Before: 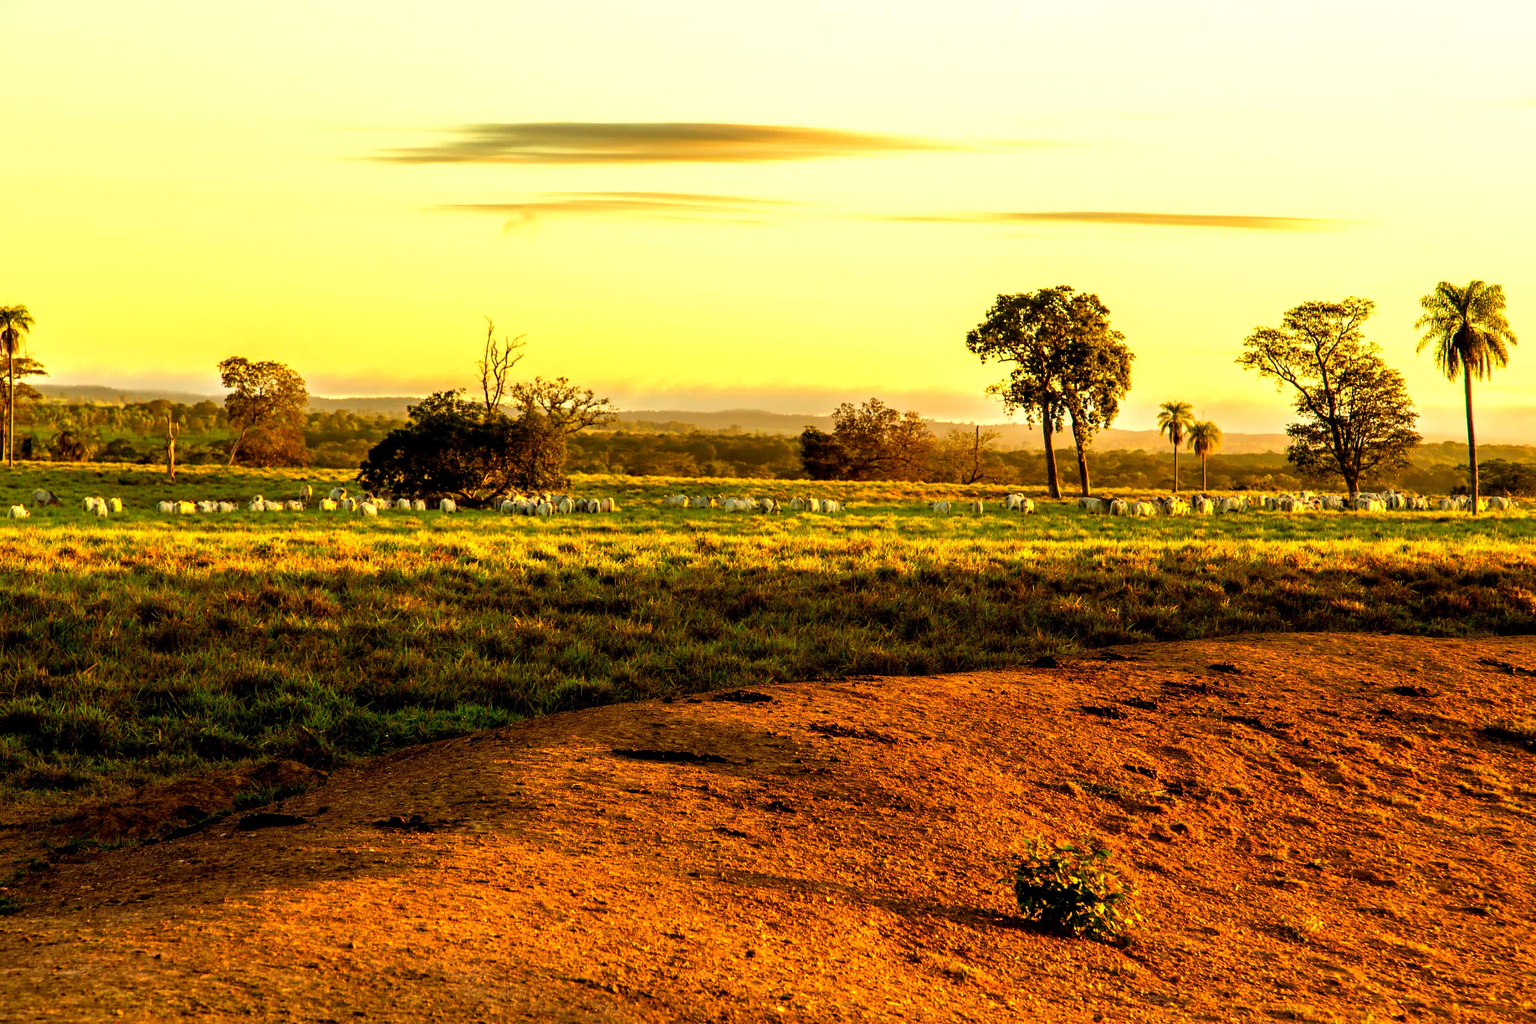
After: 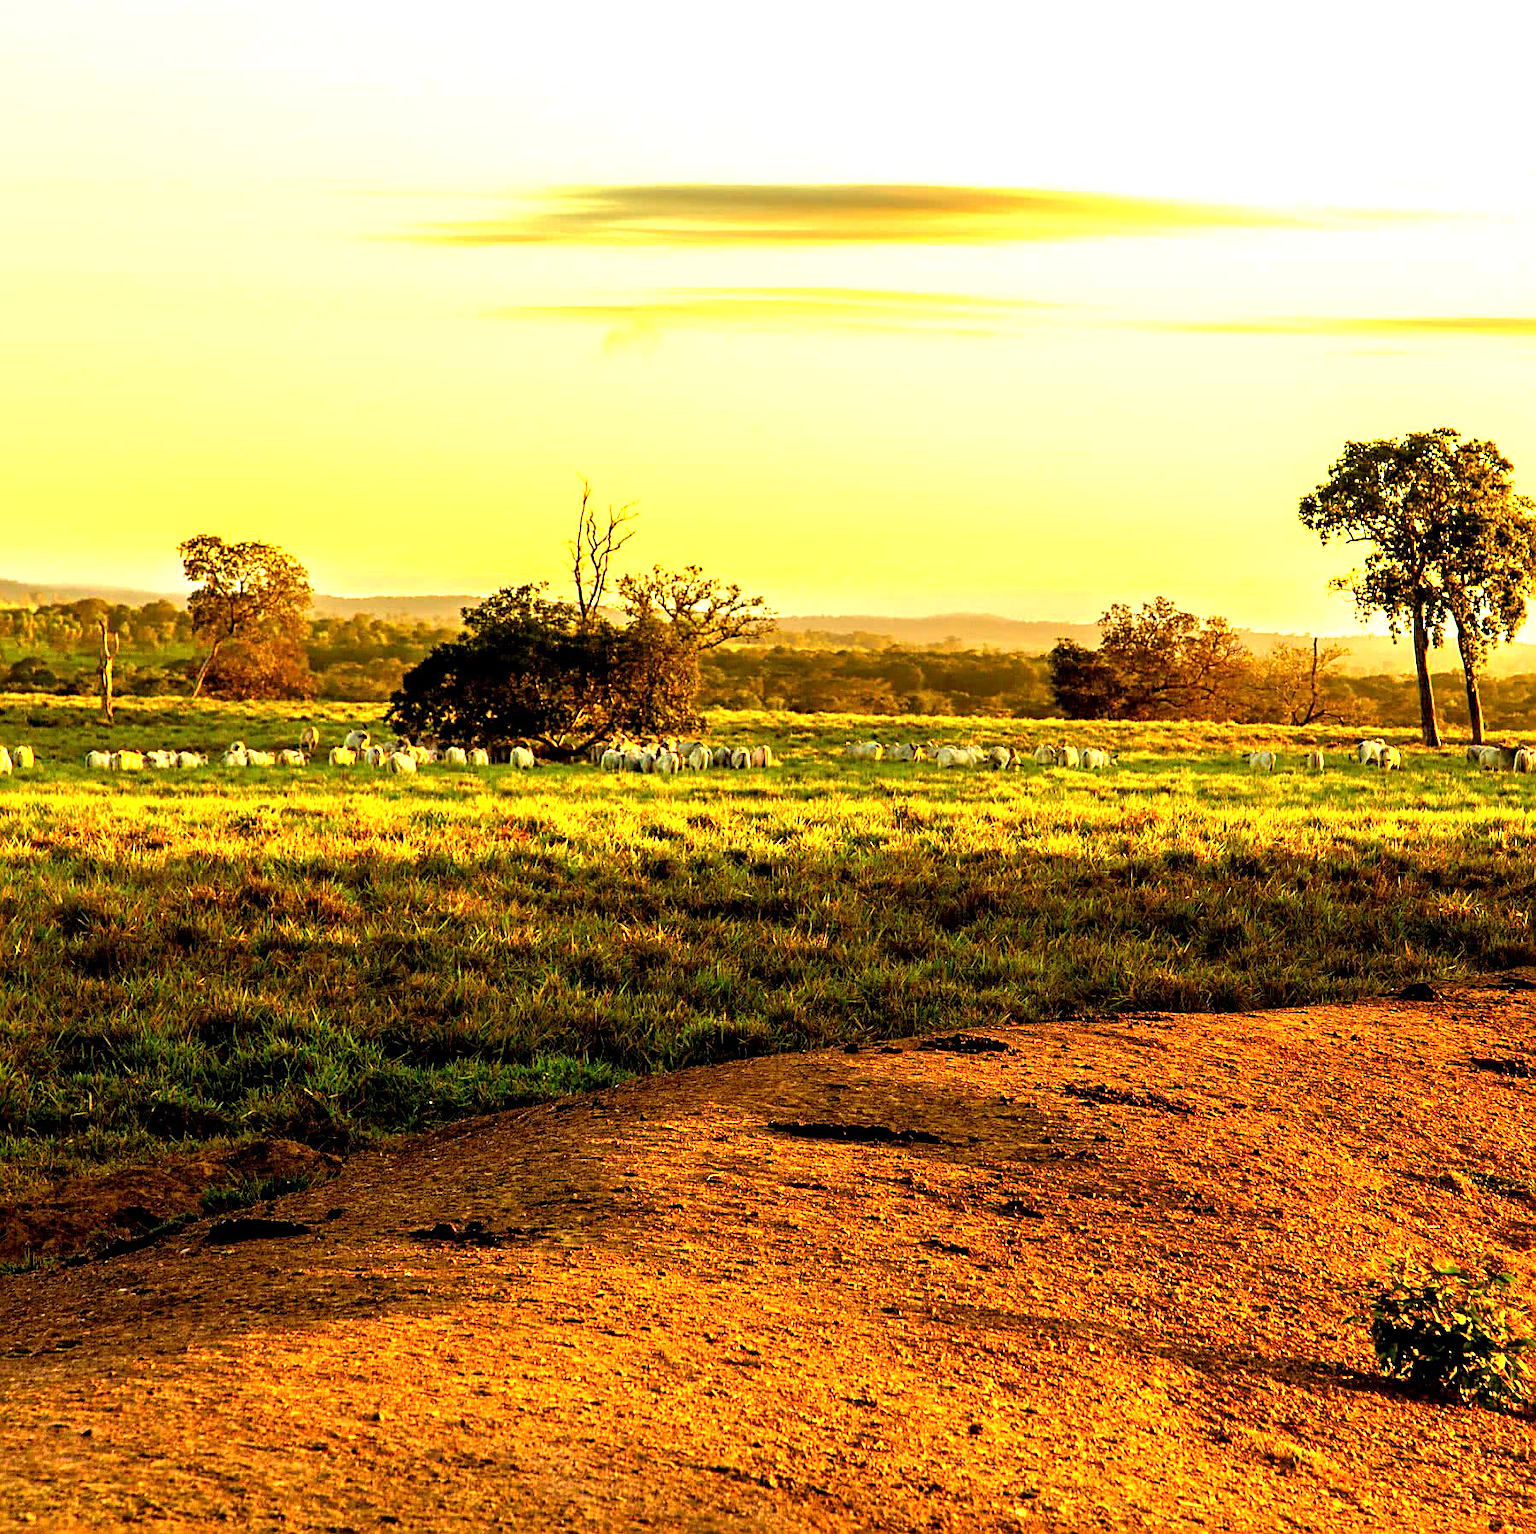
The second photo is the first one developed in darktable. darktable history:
exposure: exposure 0.768 EV, compensate exposure bias true, compensate highlight preservation false
crop and rotate: left 6.512%, right 26.731%
sharpen: on, module defaults
